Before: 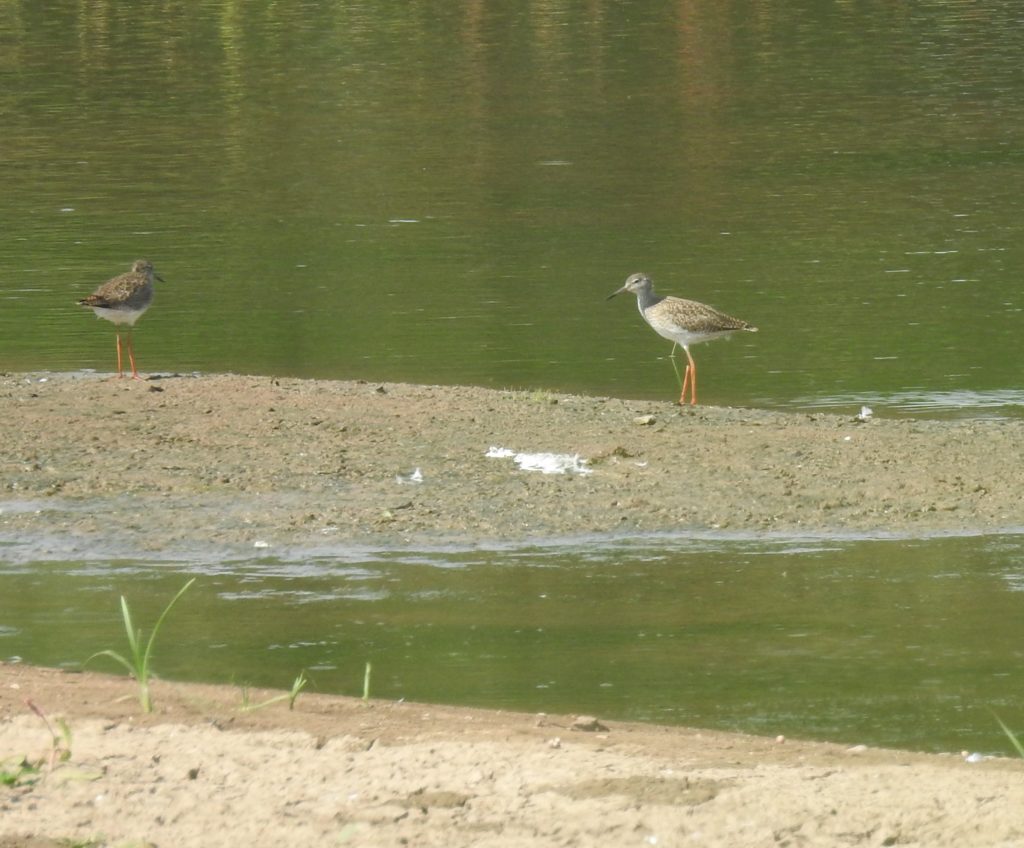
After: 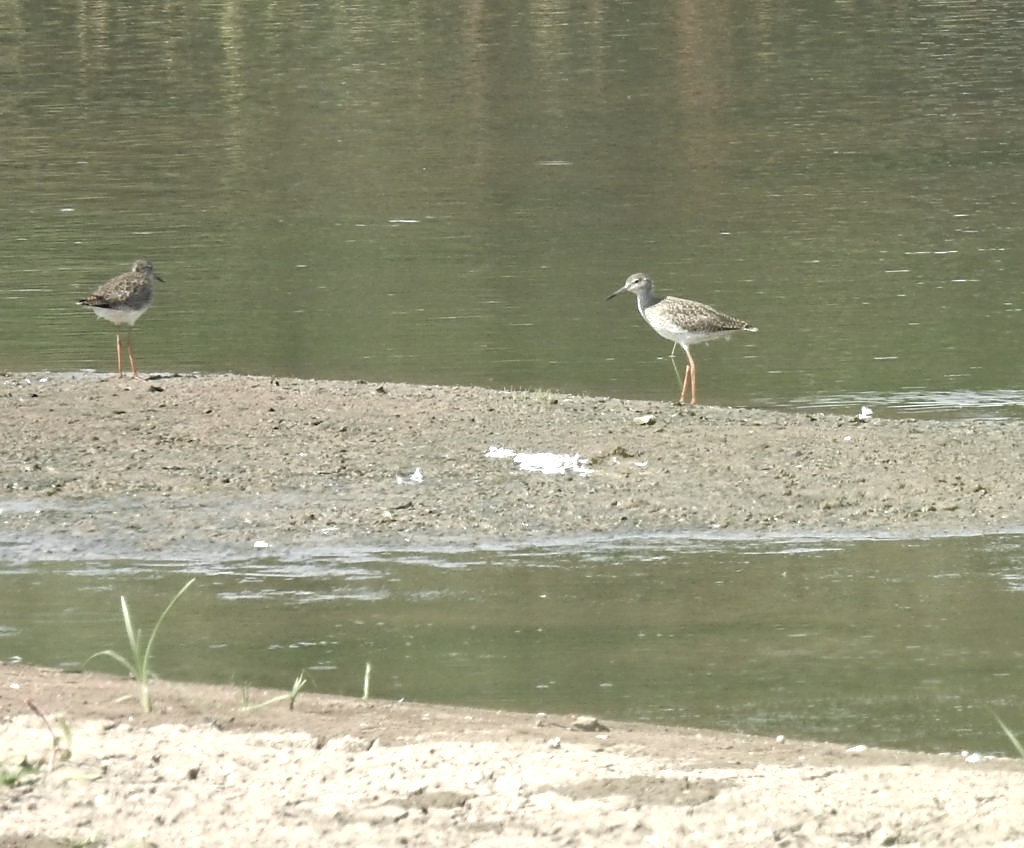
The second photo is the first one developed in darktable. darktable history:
exposure: black level correction 0.001, exposure 0.499 EV, compensate highlight preservation false
color zones: curves: ch1 [(0, 0.292) (0.001, 0.292) (0.2, 0.264) (0.4, 0.248) (0.6, 0.248) (0.8, 0.264) (0.999, 0.292) (1, 0.292)]
haze removal: on, module defaults
contrast equalizer: y [[0.5, 0.542, 0.583, 0.625, 0.667, 0.708], [0.5 ×6], [0.5 ×6], [0, 0.033, 0.067, 0.1, 0.133, 0.167], [0, 0.05, 0.1, 0.15, 0.2, 0.25]], mix 0.311
base curve: curves: ch0 [(0, 0) (0.74, 0.67) (1, 1)]
sharpen: amount 0.217
contrast brightness saturation: contrast 0.052, brightness 0.066, saturation 0.011
